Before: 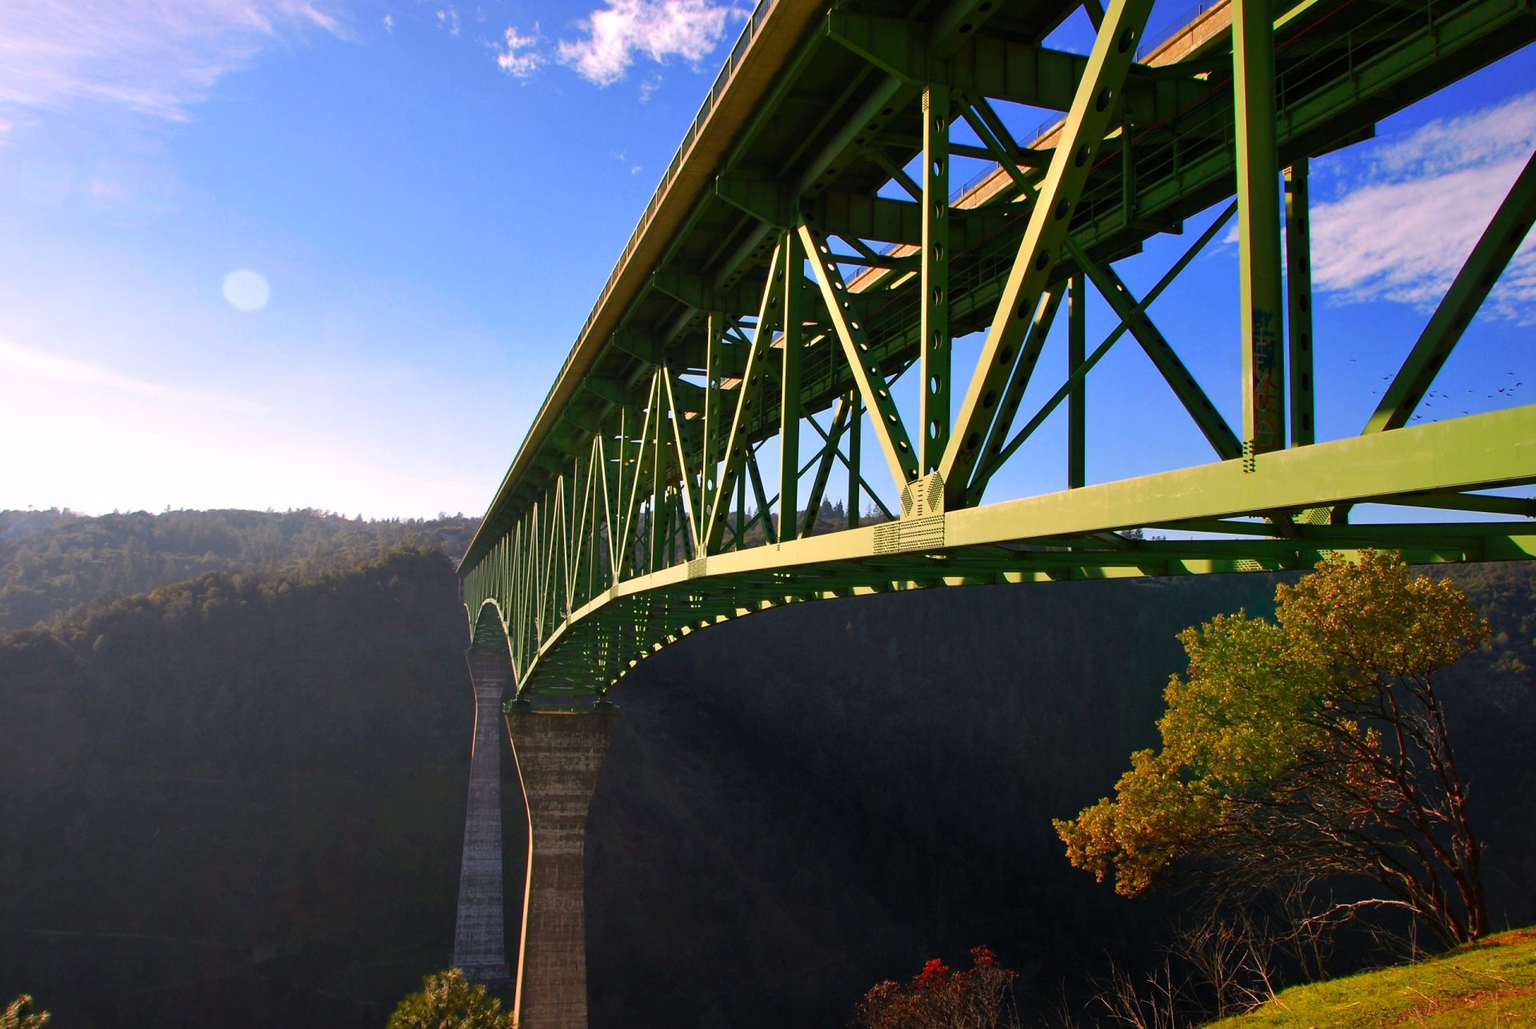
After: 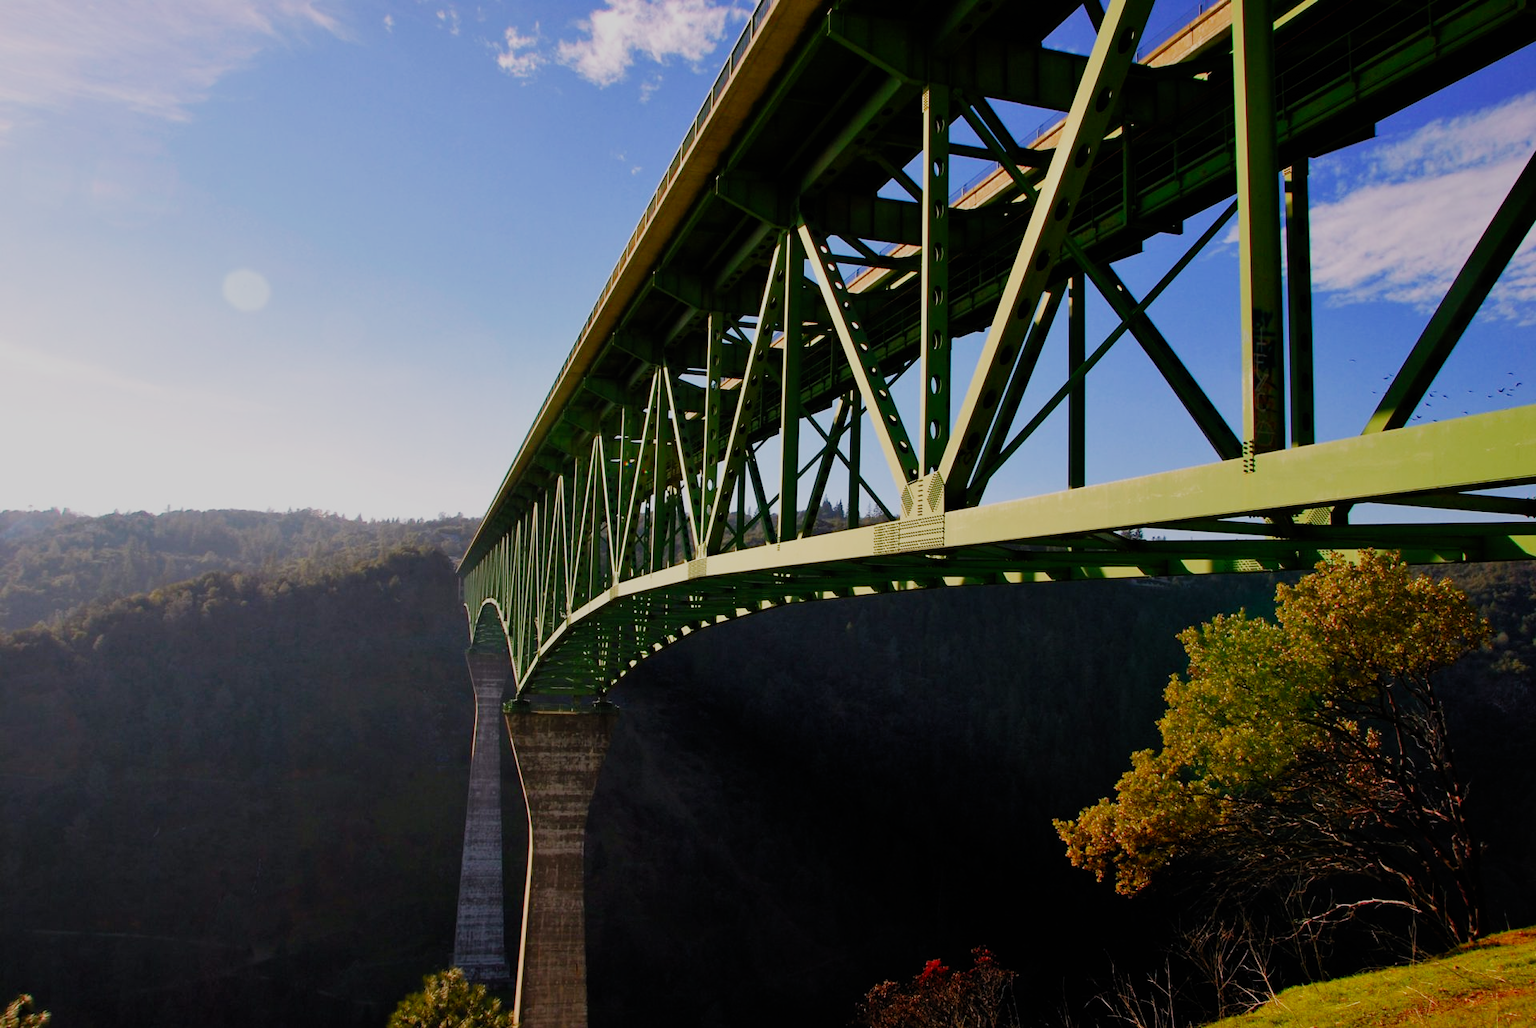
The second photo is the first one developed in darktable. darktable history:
filmic rgb: black relative exposure -7.11 EV, white relative exposure 5.37 EV, hardness 3.02, add noise in highlights 0, preserve chrominance no, color science v4 (2020)
